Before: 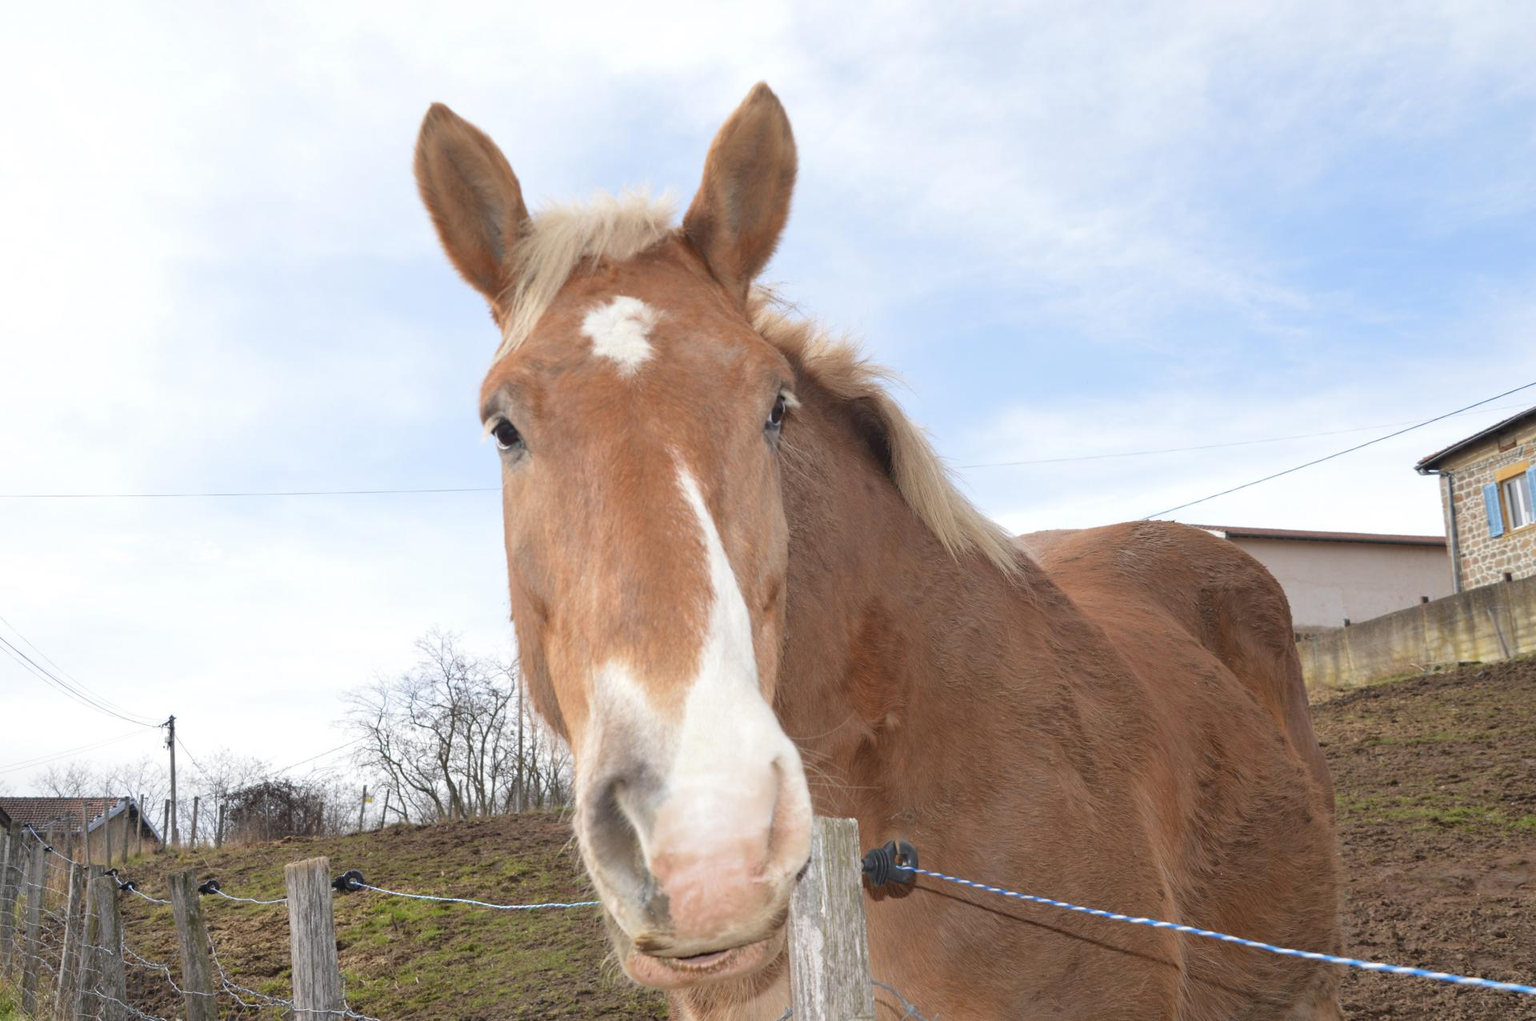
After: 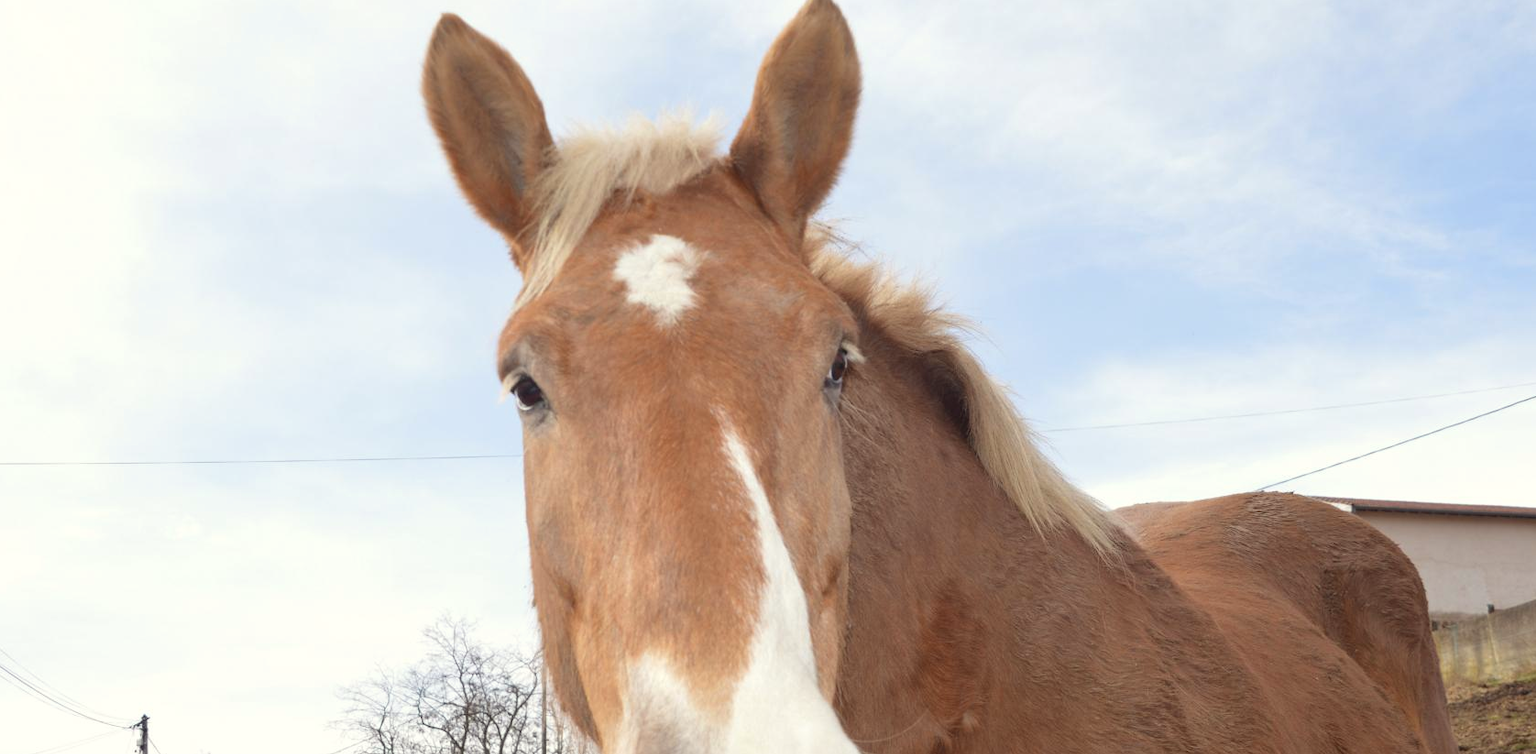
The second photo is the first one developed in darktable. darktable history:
crop: left 3.015%, top 8.969%, right 9.647%, bottom 26.457%
color correction: highlights a* -0.95, highlights b* 4.5, shadows a* 3.55
